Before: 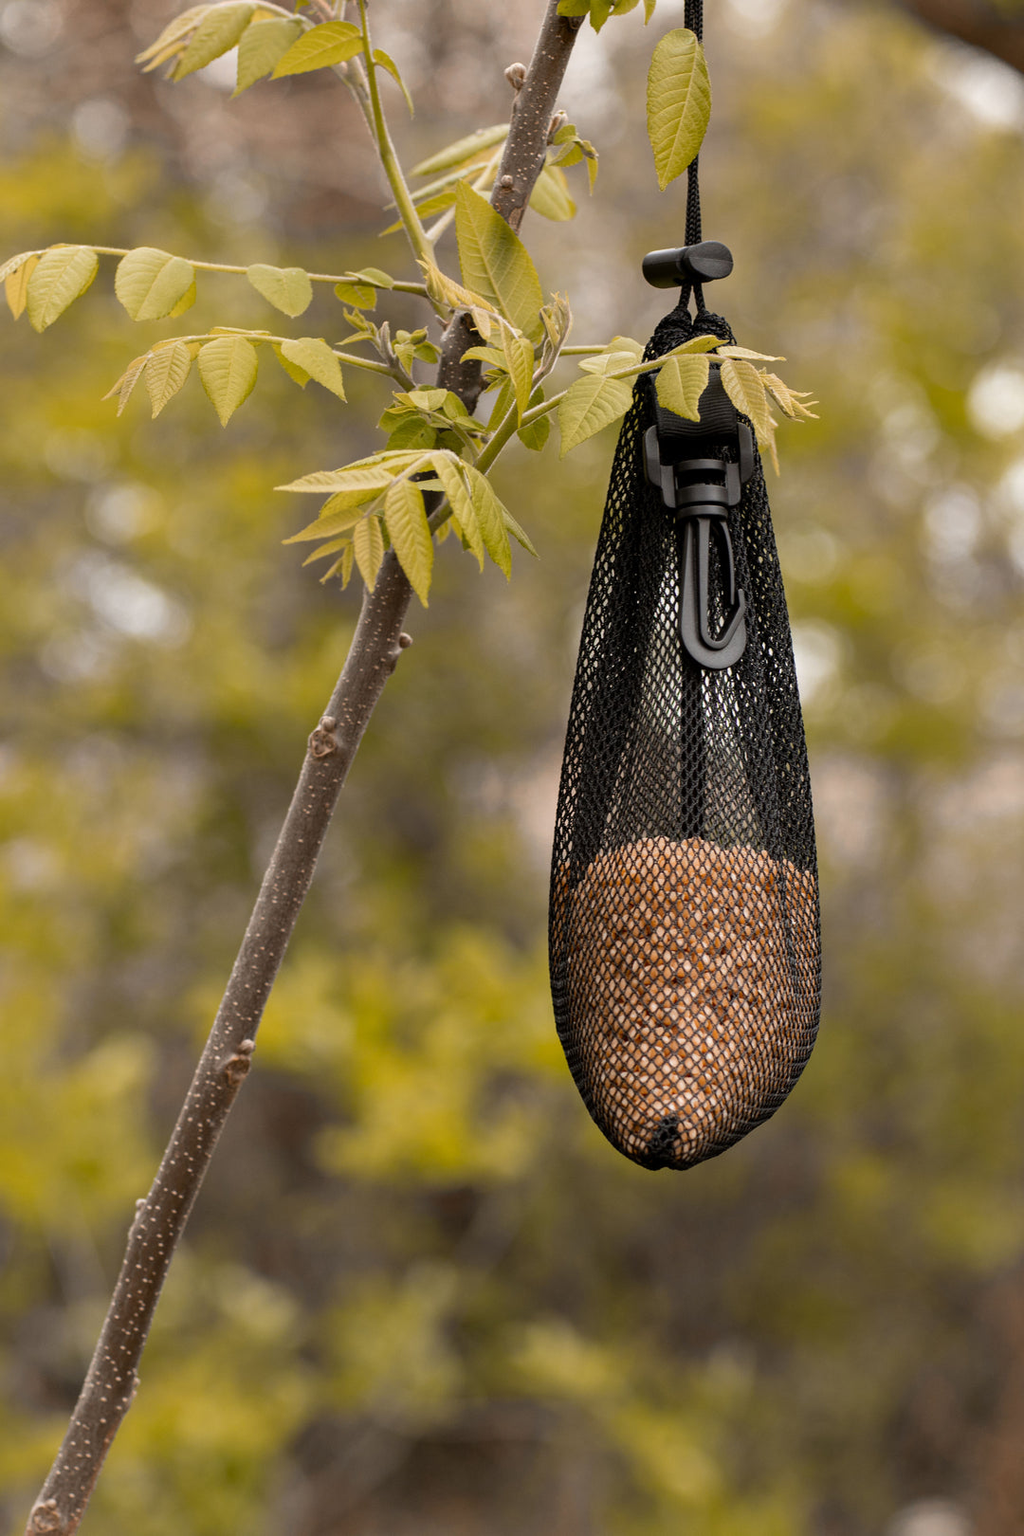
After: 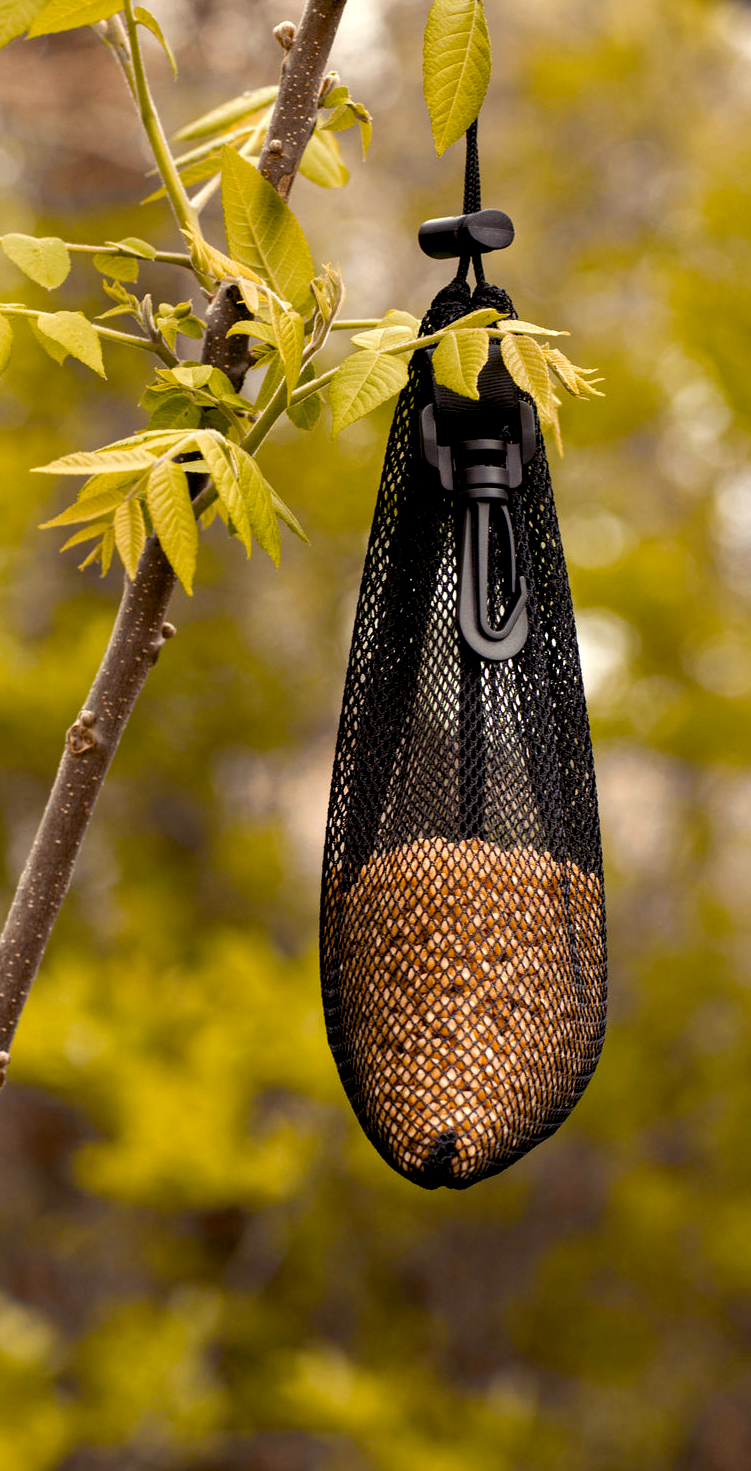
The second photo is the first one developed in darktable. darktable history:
crop and rotate: left 24.034%, top 2.838%, right 6.406%, bottom 6.299%
color balance rgb: shadows lift › luminance -21.66%, shadows lift › chroma 6.57%, shadows lift › hue 270°, power › chroma 0.68%, power › hue 60°, highlights gain › luminance 6.08%, highlights gain › chroma 1.33%, highlights gain › hue 90°, global offset › luminance -0.87%, perceptual saturation grading › global saturation 26.86%, perceptual saturation grading › highlights -28.39%, perceptual saturation grading › mid-tones 15.22%, perceptual saturation grading › shadows 33.98%, perceptual brilliance grading › highlights 10%, perceptual brilliance grading › mid-tones 5%
